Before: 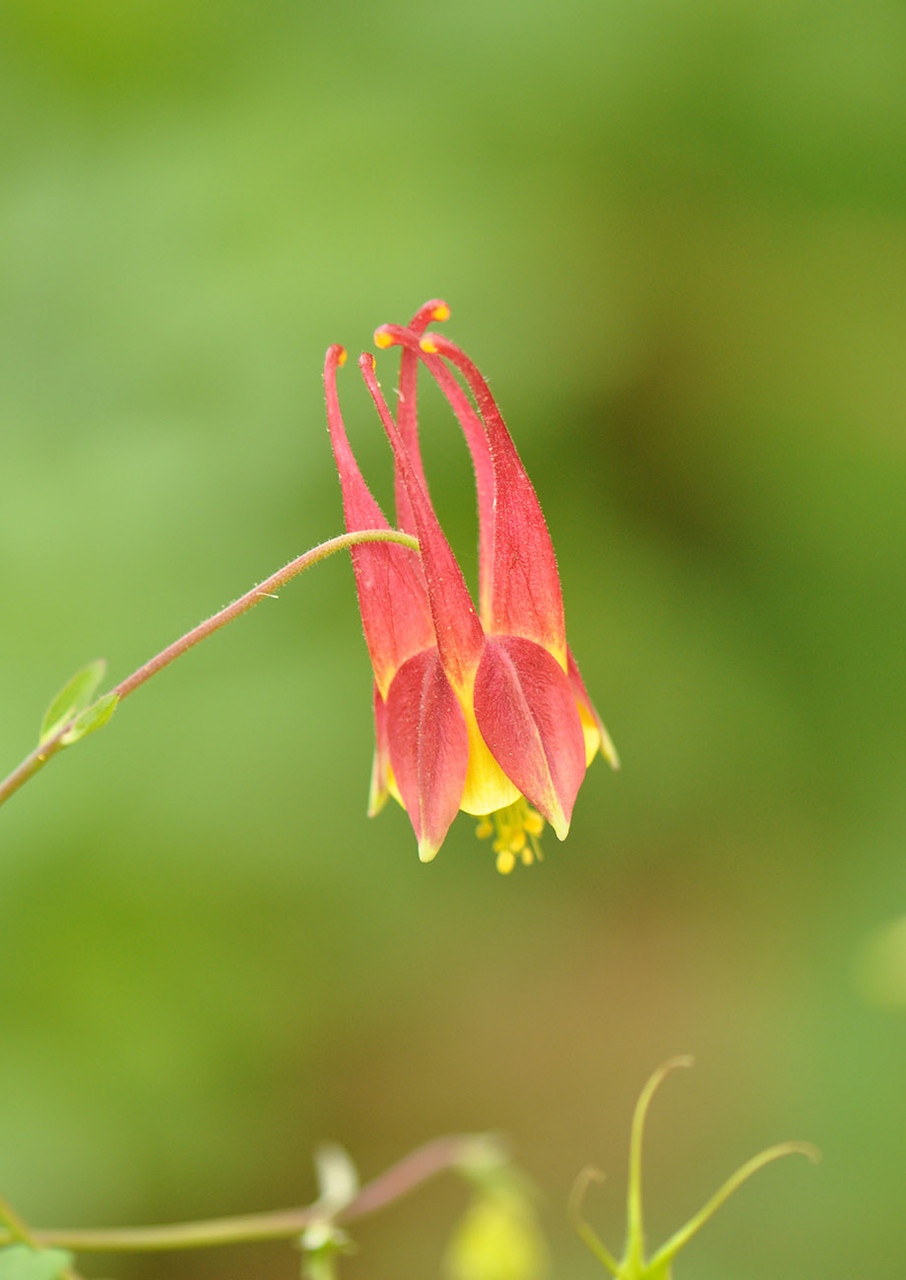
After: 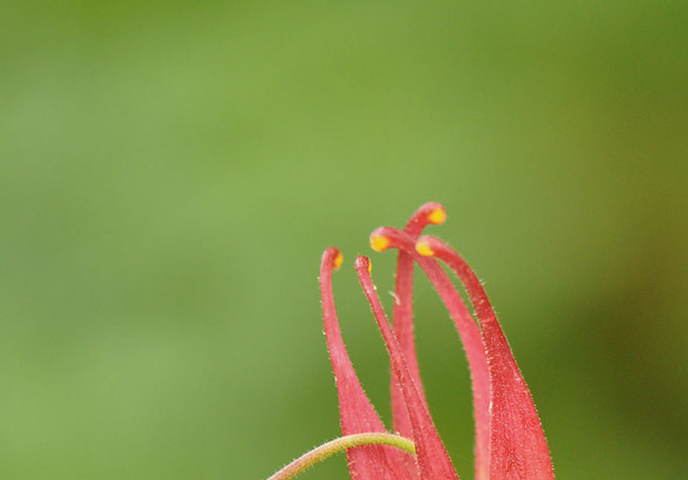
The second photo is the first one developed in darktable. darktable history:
exposure: black level correction 0.001, exposure -0.122 EV, compensate exposure bias true, compensate highlight preservation false
shadows and highlights: low approximation 0.01, soften with gaussian
crop: left 0.539%, top 7.629%, right 23.443%, bottom 54.827%
color zones: curves: ch0 [(0.25, 0.5) (0.428, 0.473) (0.75, 0.5)]; ch1 [(0.243, 0.479) (0.398, 0.452) (0.75, 0.5)]
